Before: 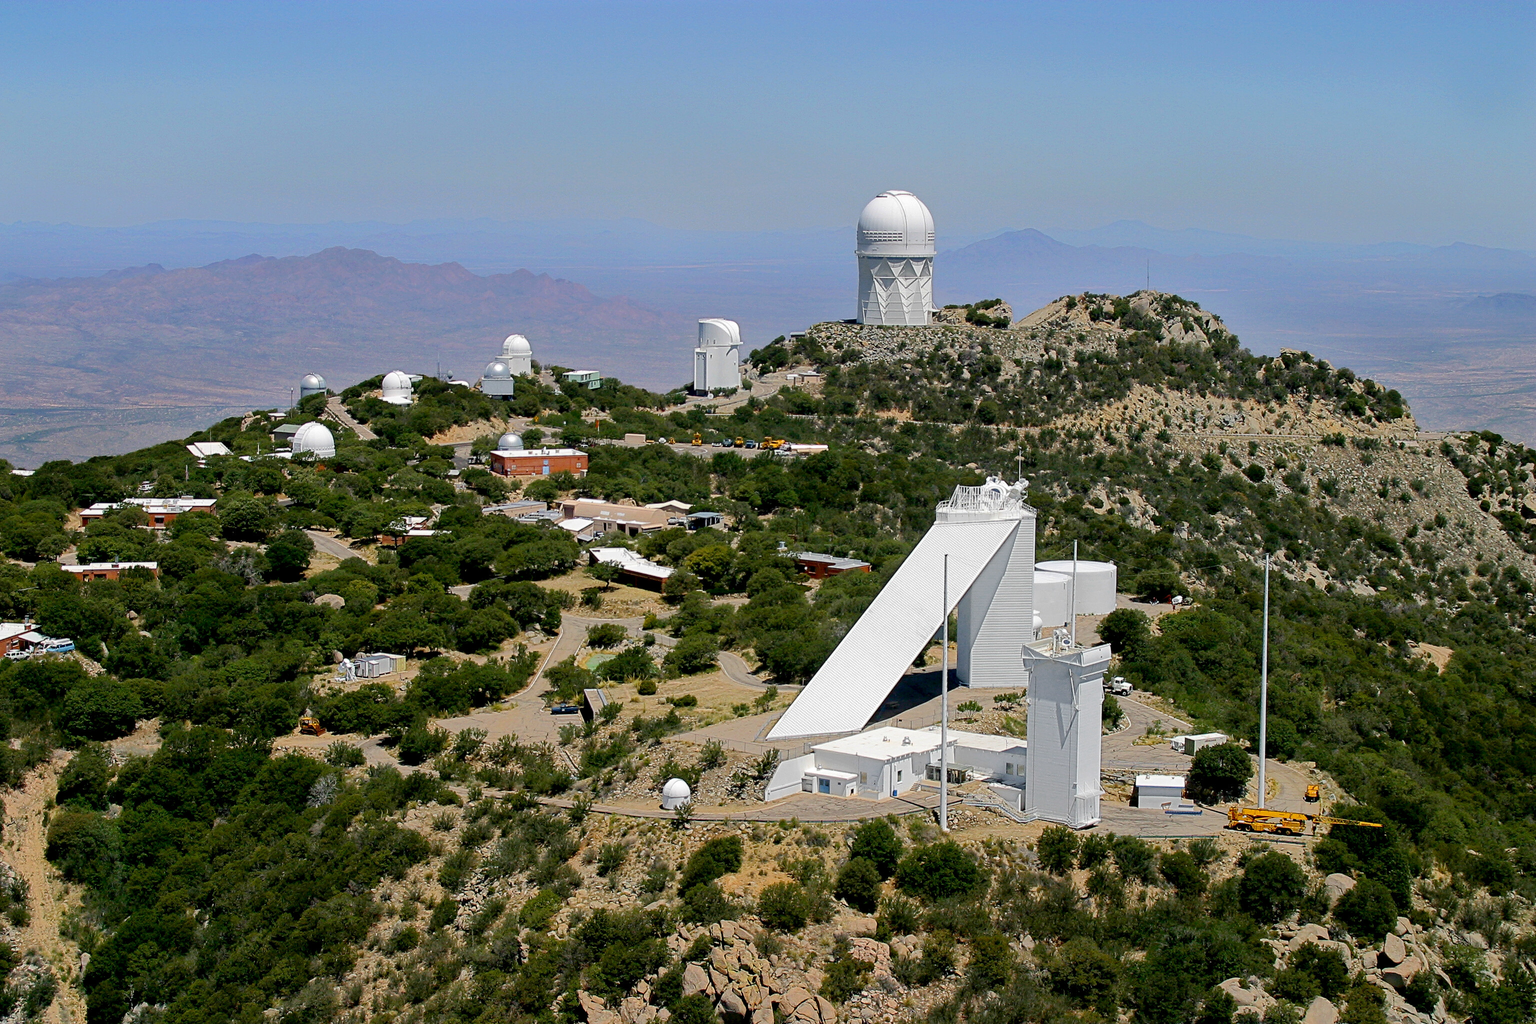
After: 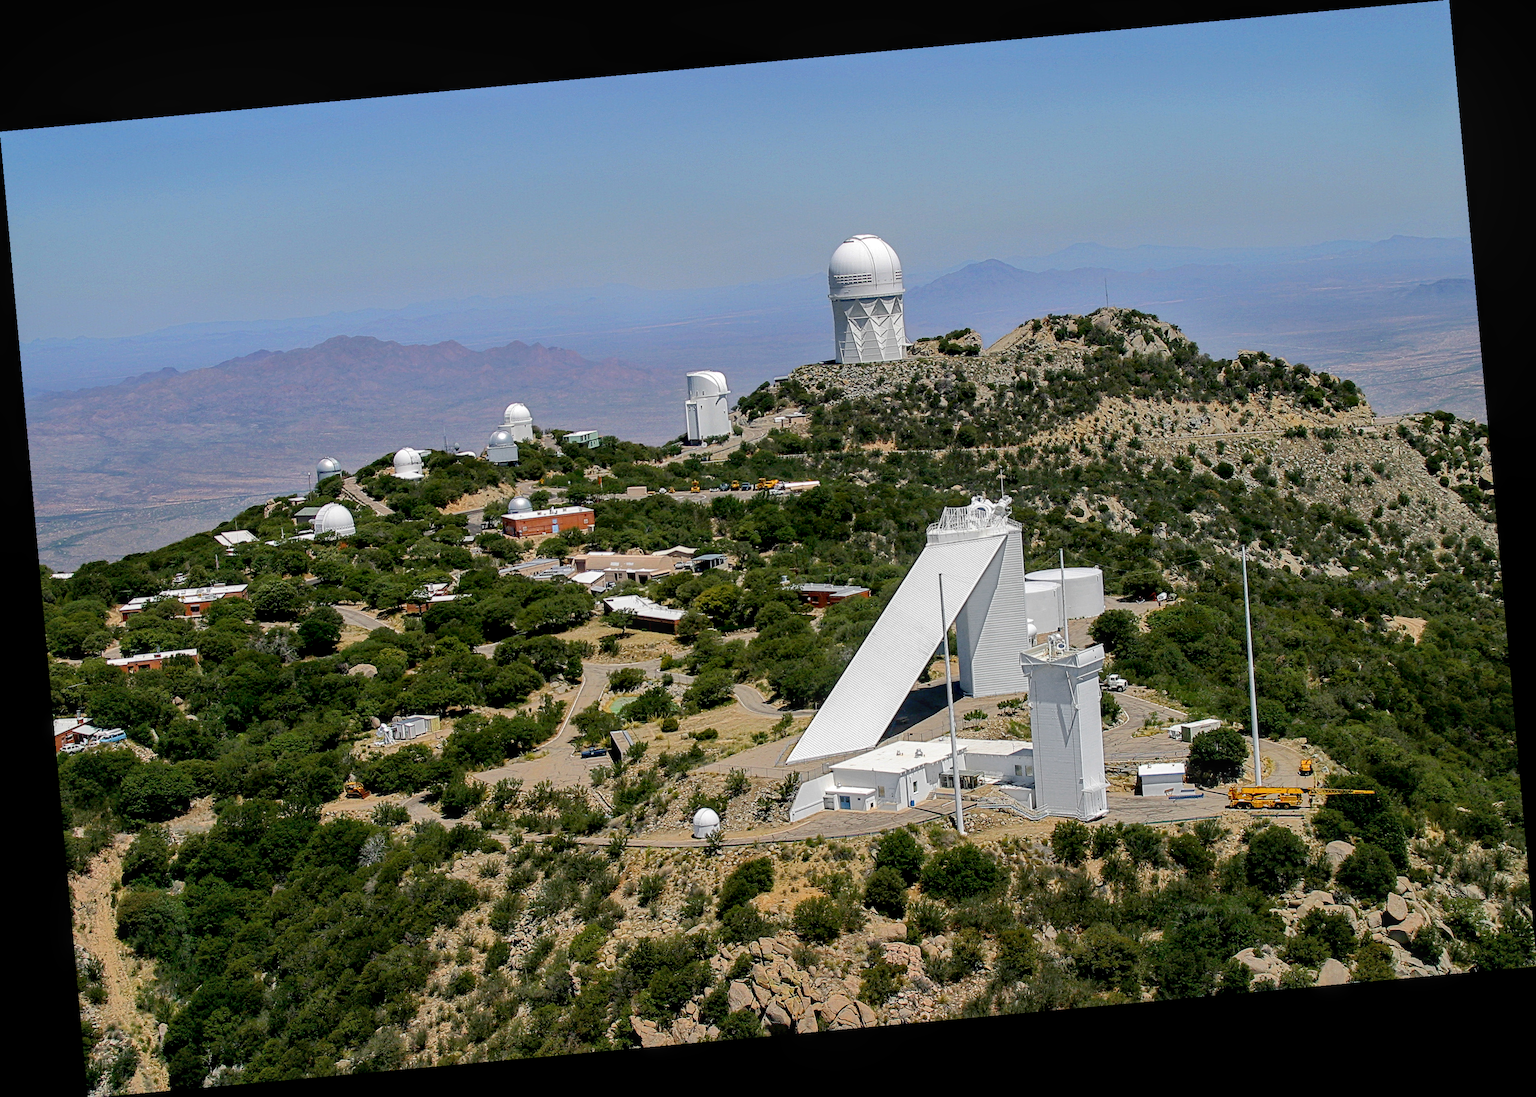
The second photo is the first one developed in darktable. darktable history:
rotate and perspective: rotation -5.2°, automatic cropping off
local contrast: on, module defaults
